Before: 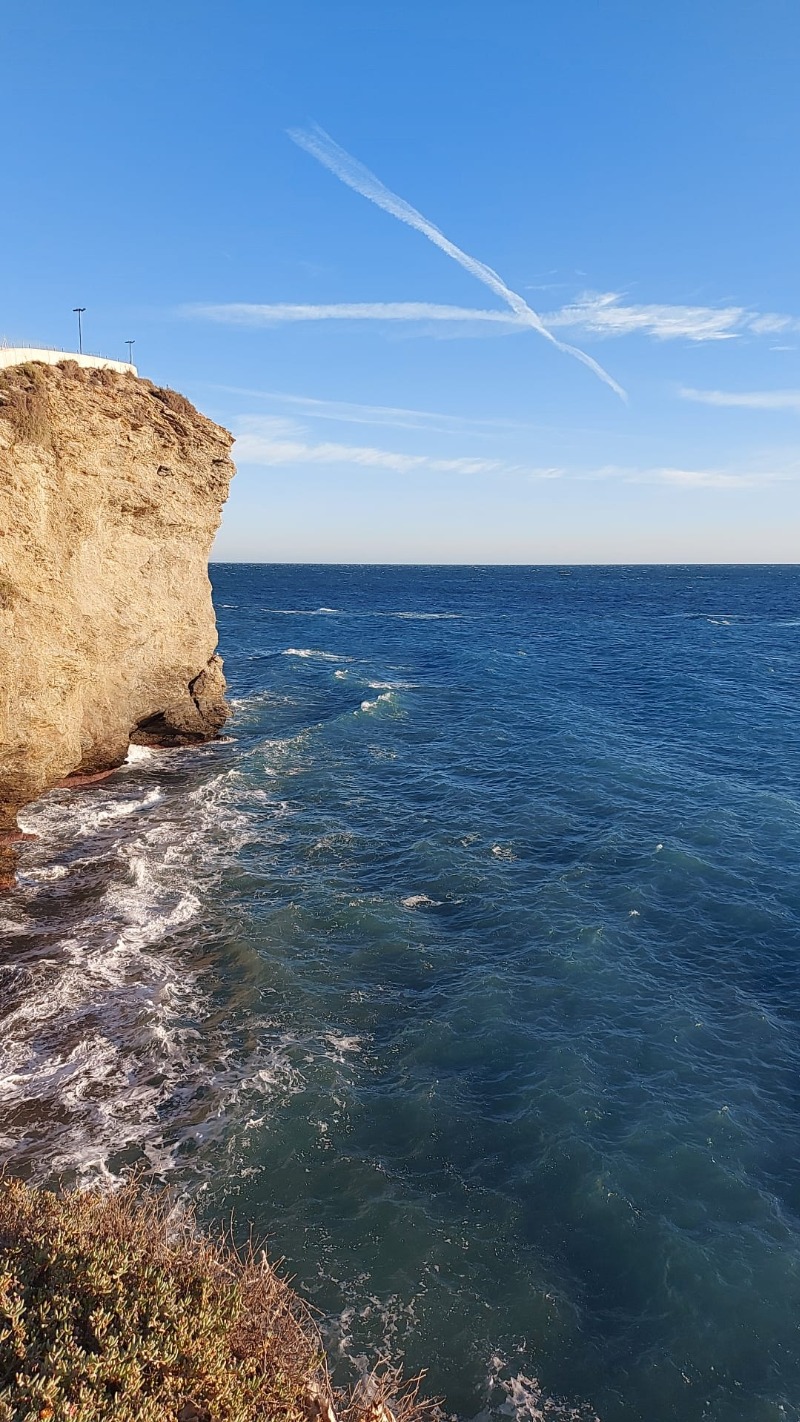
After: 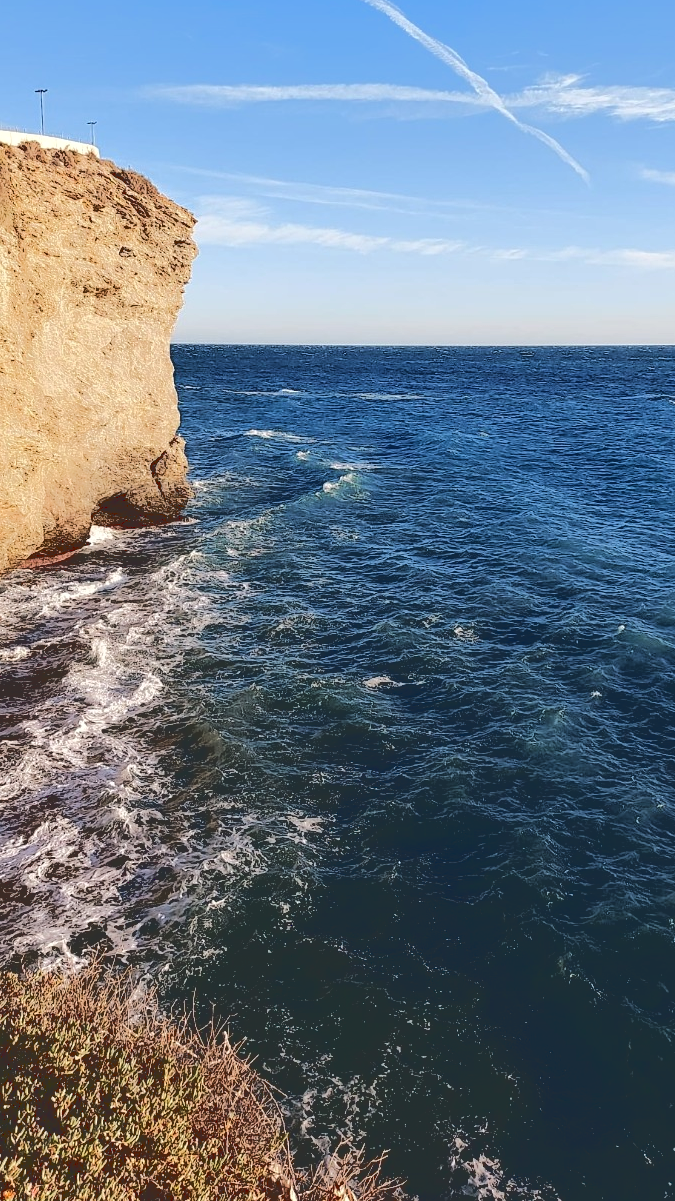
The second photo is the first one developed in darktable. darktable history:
tone equalizer: on, module defaults
base curve: curves: ch0 [(0.065, 0.026) (0.236, 0.358) (0.53, 0.546) (0.777, 0.841) (0.924, 0.992)], preserve colors average RGB
crop and rotate: left 4.842%, top 15.51%, right 10.668%
